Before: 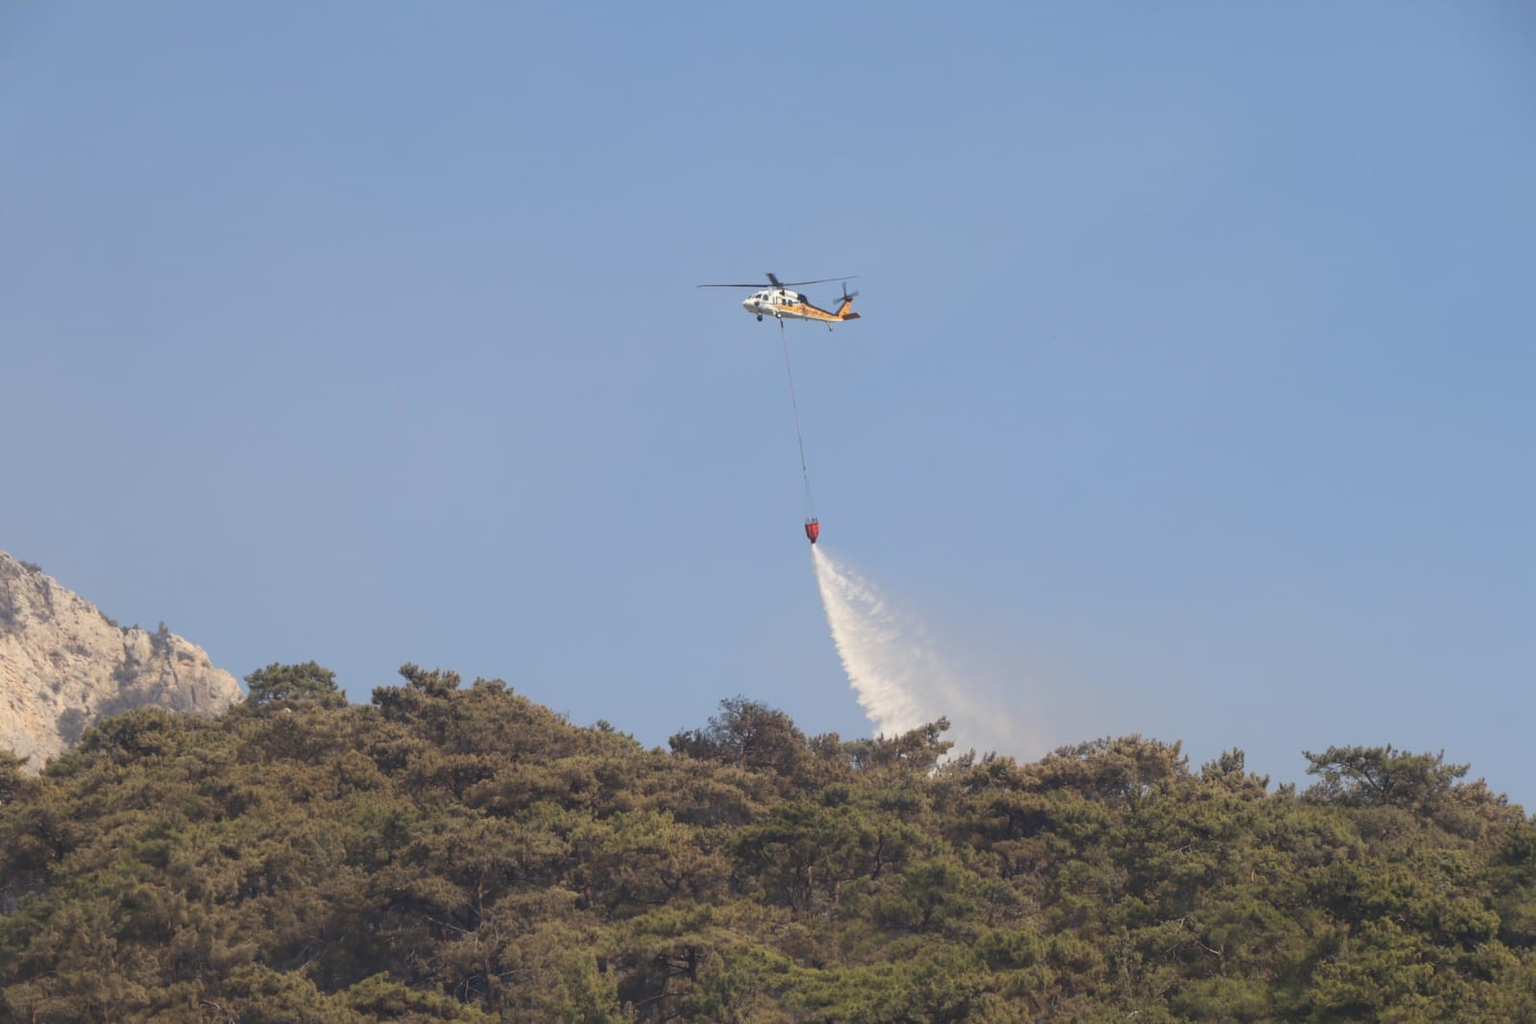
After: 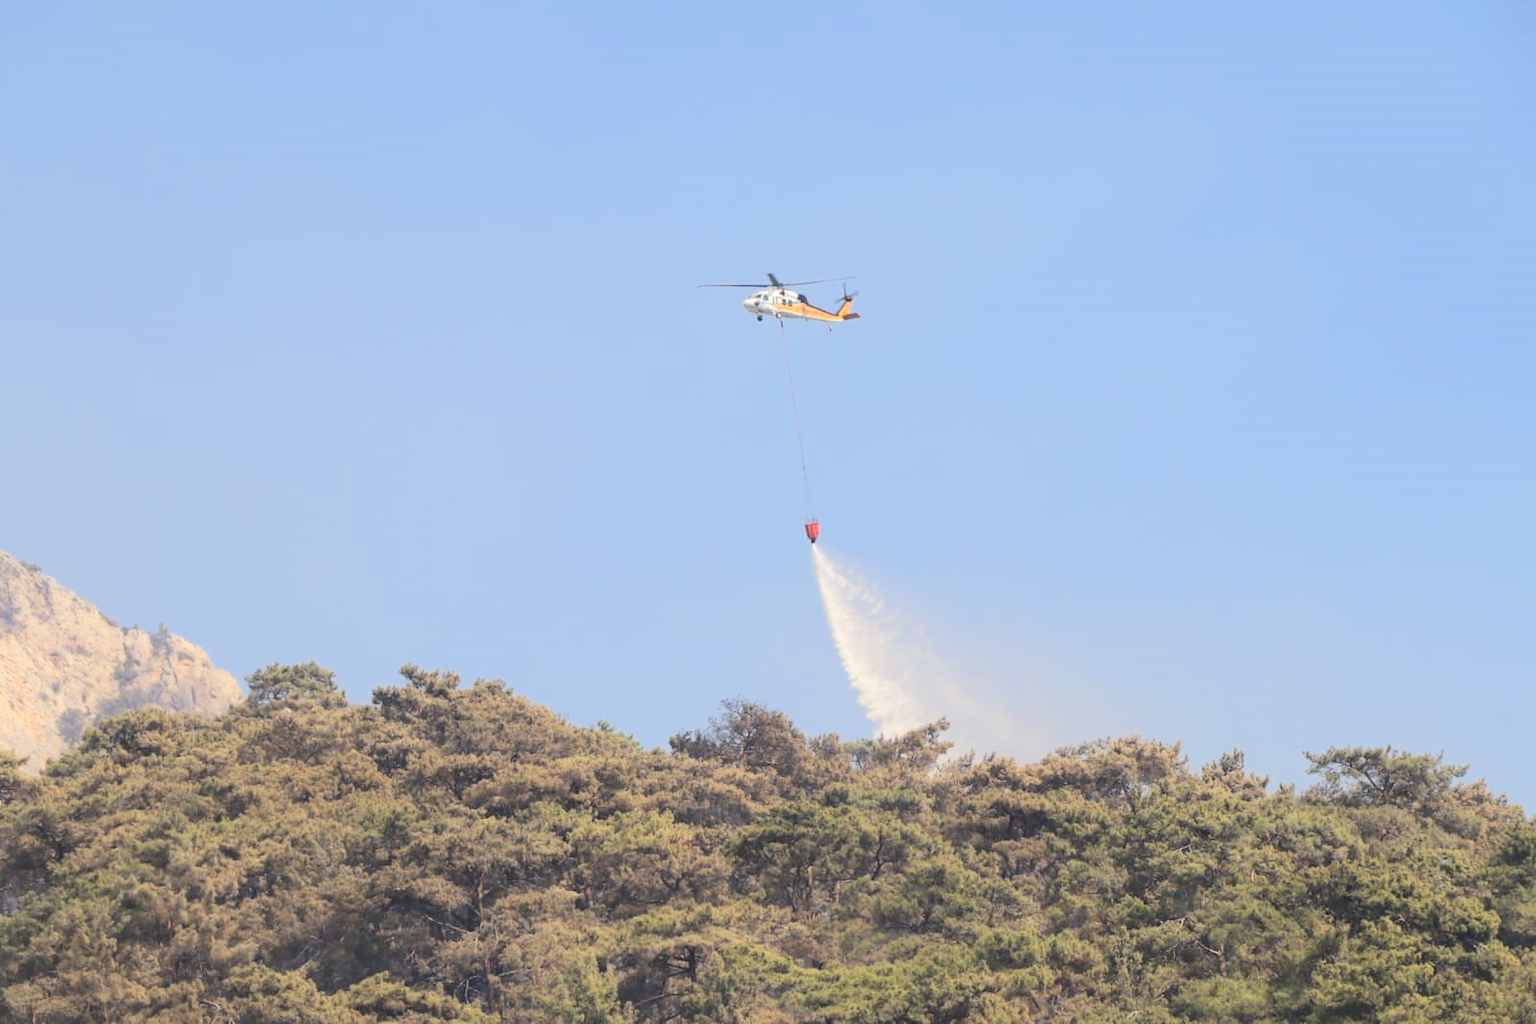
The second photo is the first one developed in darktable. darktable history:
tone equalizer: -7 EV 0.158 EV, -6 EV 0.639 EV, -5 EV 1.11 EV, -4 EV 1.34 EV, -3 EV 1.14 EV, -2 EV 0.6 EV, -1 EV 0.166 EV, edges refinement/feathering 500, mask exposure compensation -1.57 EV, preserve details no
